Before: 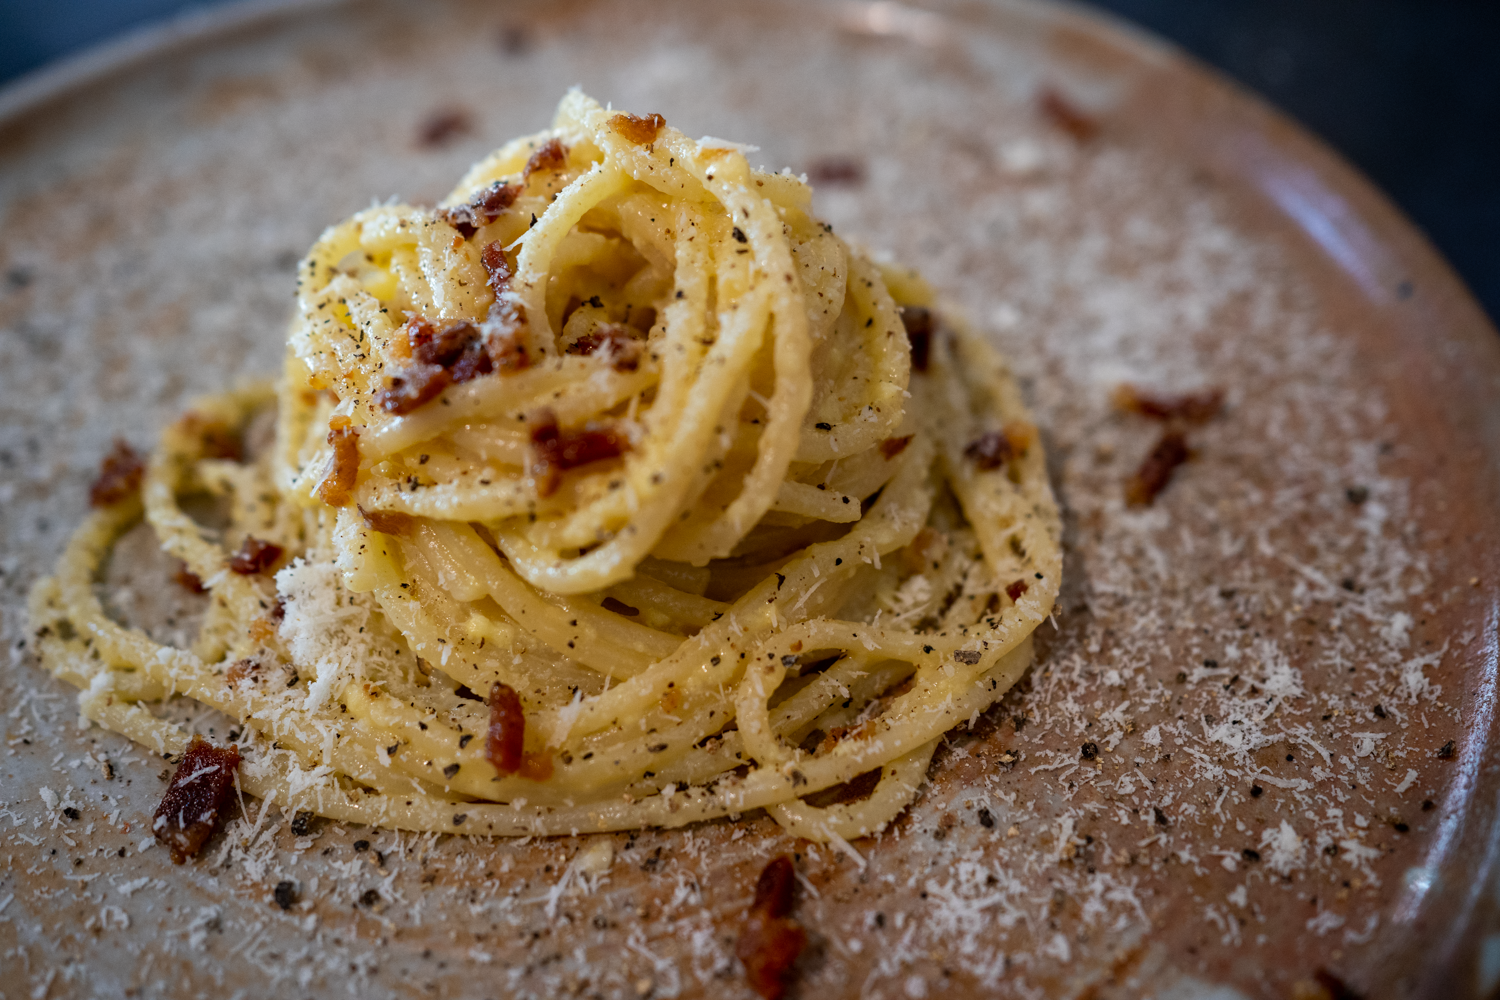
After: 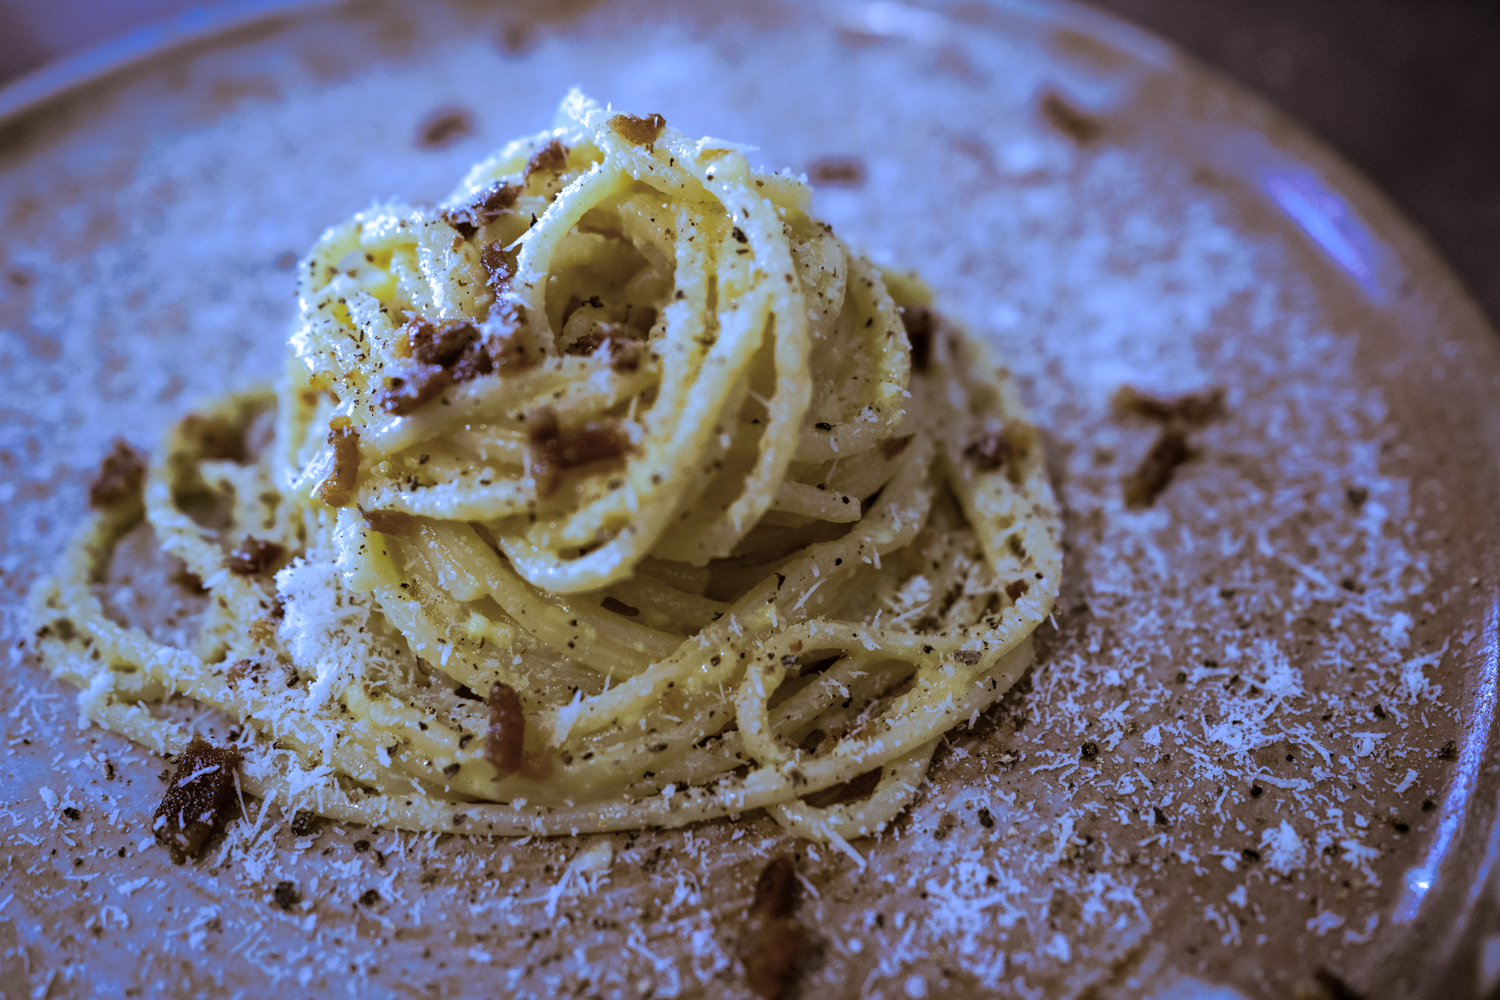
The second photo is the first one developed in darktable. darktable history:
color balance rgb: contrast -10%
tone curve: curves: ch0 [(0, 0) (0.003, 0.003) (0.011, 0.011) (0.025, 0.024) (0.044, 0.043) (0.069, 0.068) (0.1, 0.097) (0.136, 0.133) (0.177, 0.173) (0.224, 0.219) (0.277, 0.271) (0.335, 0.327) (0.399, 0.39) (0.468, 0.457) (0.543, 0.582) (0.623, 0.655) (0.709, 0.734) (0.801, 0.817) (0.898, 0.906) (1, 1)], preserve colors none
white balance: red 0.766, blue 1.537
split-toning: shadows › hue 32.4°, shadows › saturation 0.51, highlights › hue 180°, highlights › saturation 0, balance -60.17, compress 55.19%
shadows and highlights: shadows 0, highlights 40
